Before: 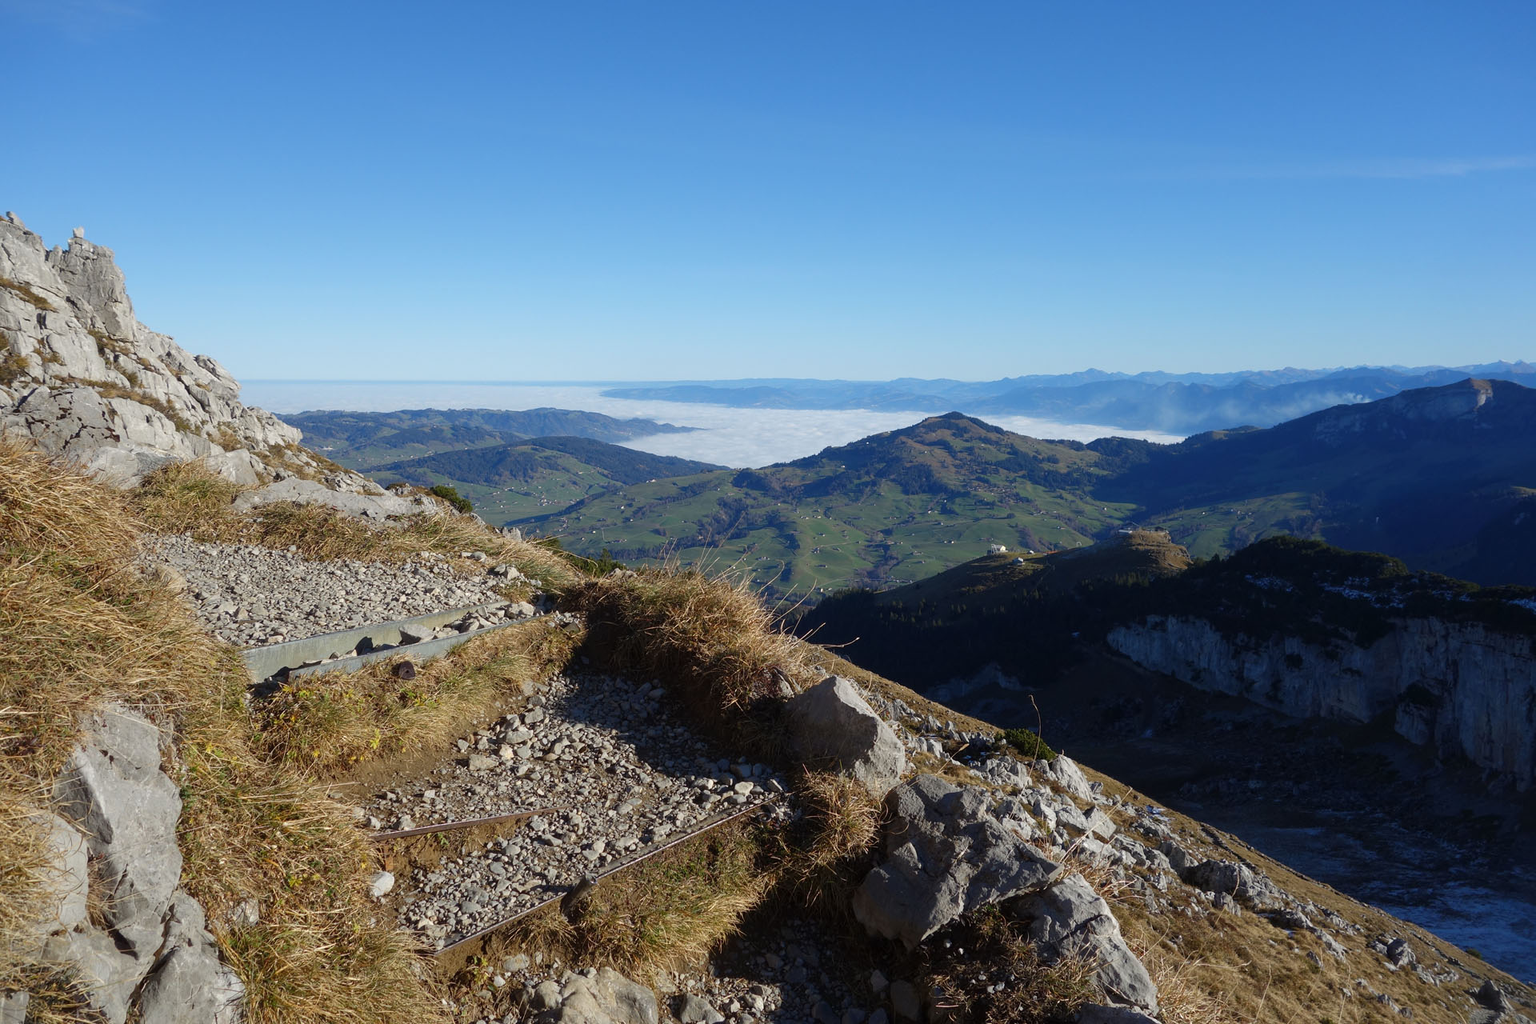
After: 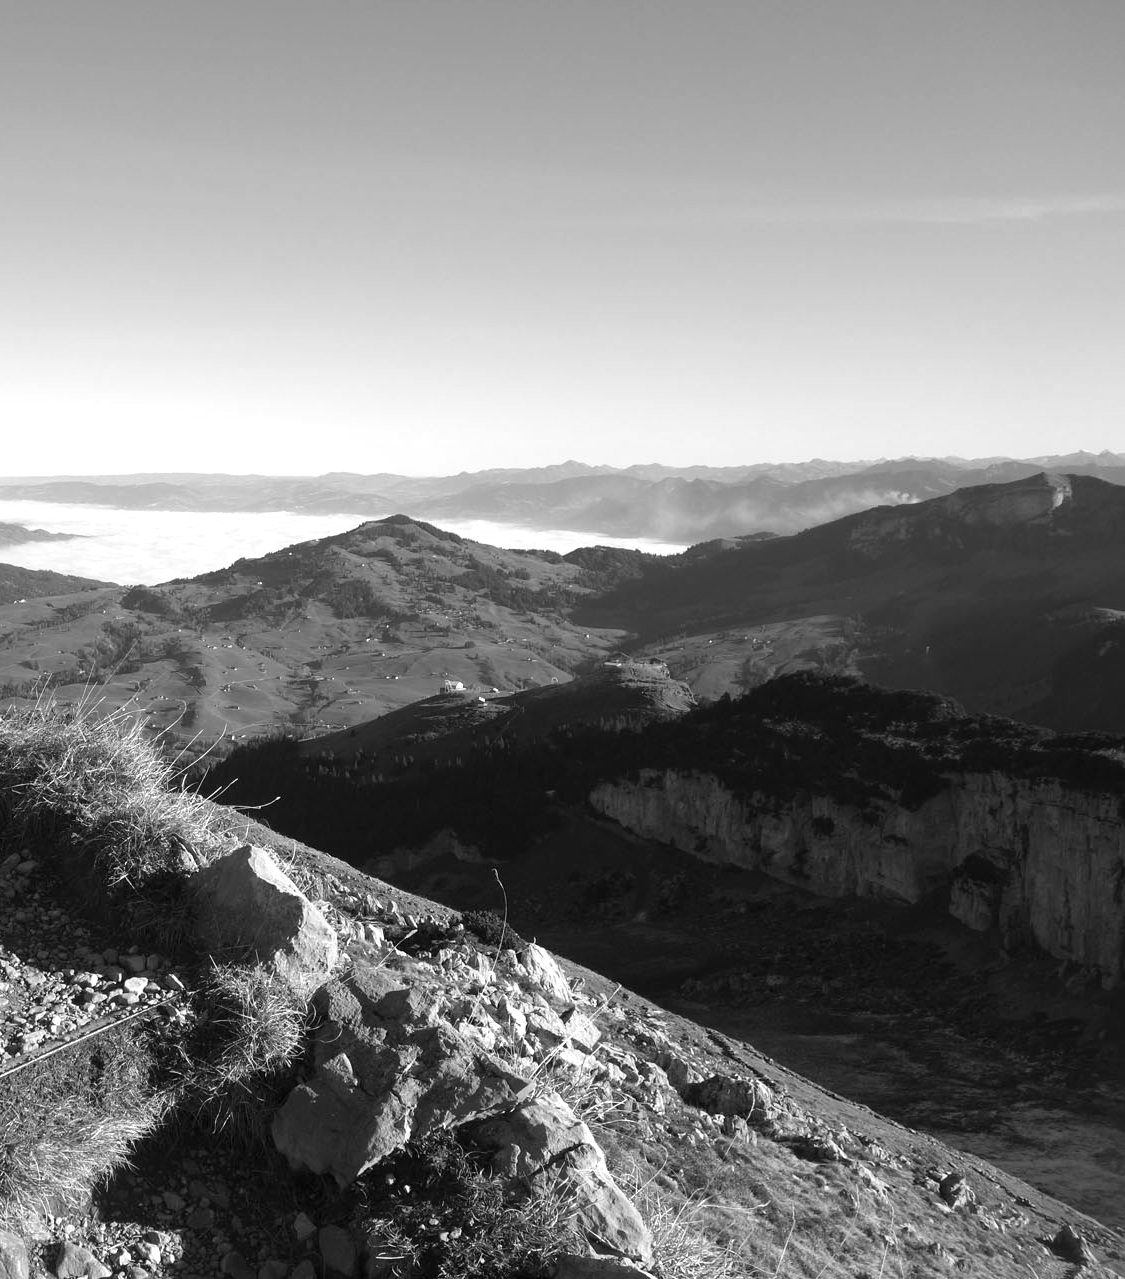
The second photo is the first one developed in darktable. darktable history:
crop: left 41.402%
white balance: red 1.188, blue 1.11
monochrome: on, module defaults
exposure: black level correction 0, exposure 0.7 EV, compensate exposure bias true, compensate highlight preservation false
